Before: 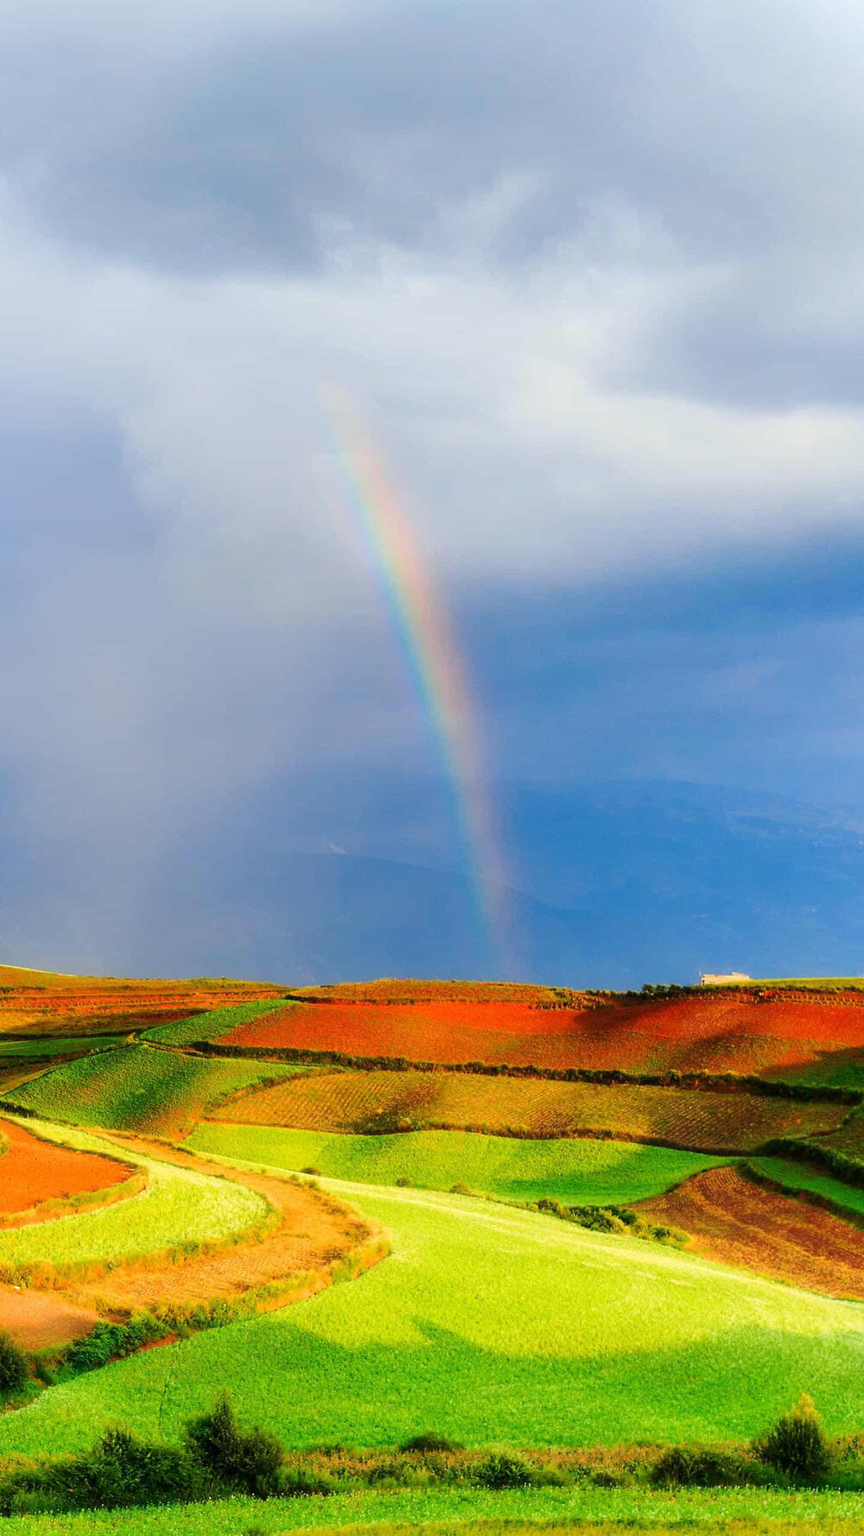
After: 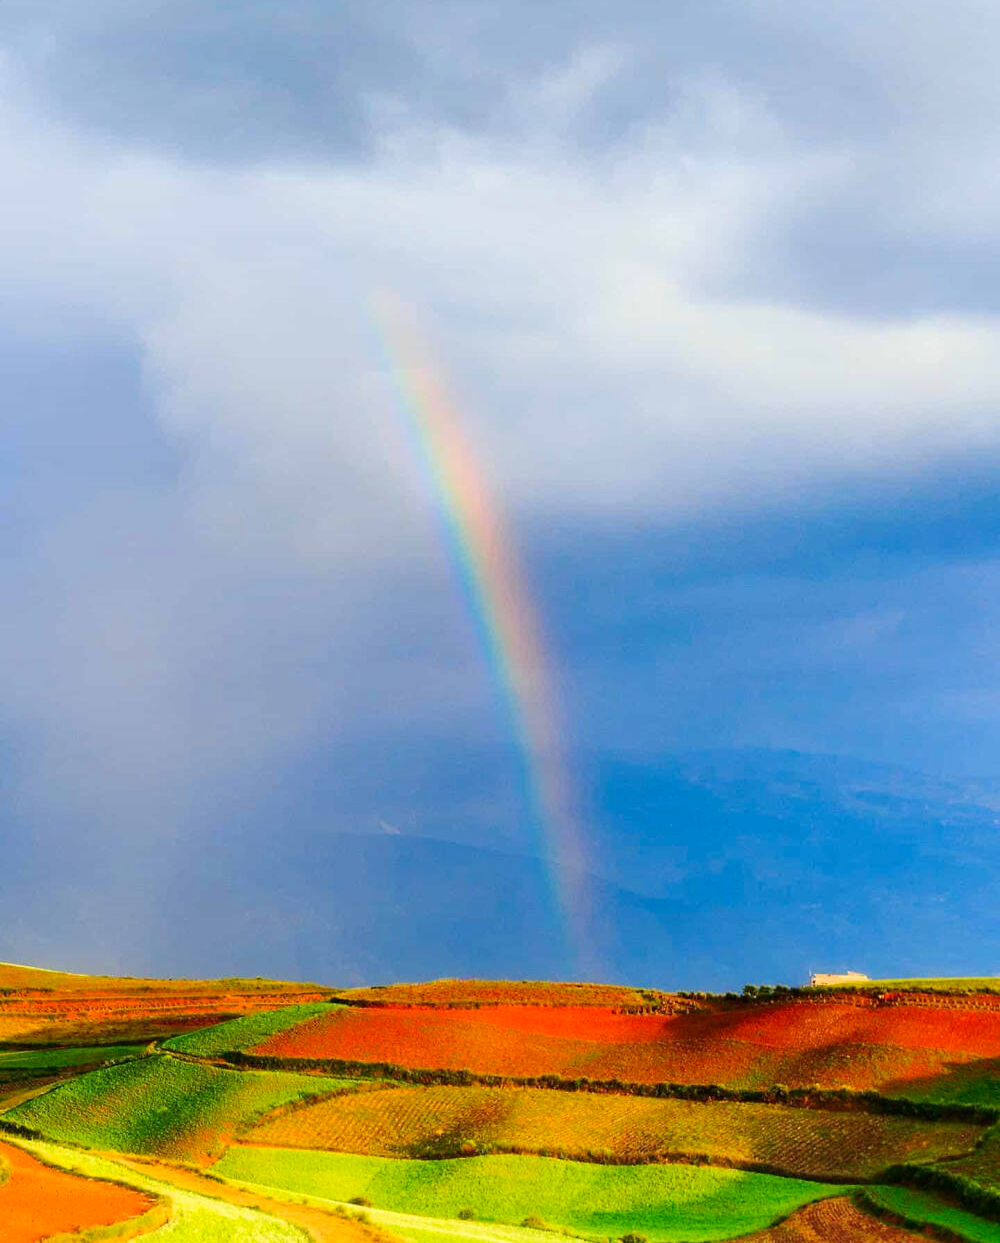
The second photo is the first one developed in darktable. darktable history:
contrast brightness saturation: contrast 0.105, brightness 0.03, saturation 0.092
haze removal: on, module defaults
crop and rotate: top 8.707%, bottom 21.354%
